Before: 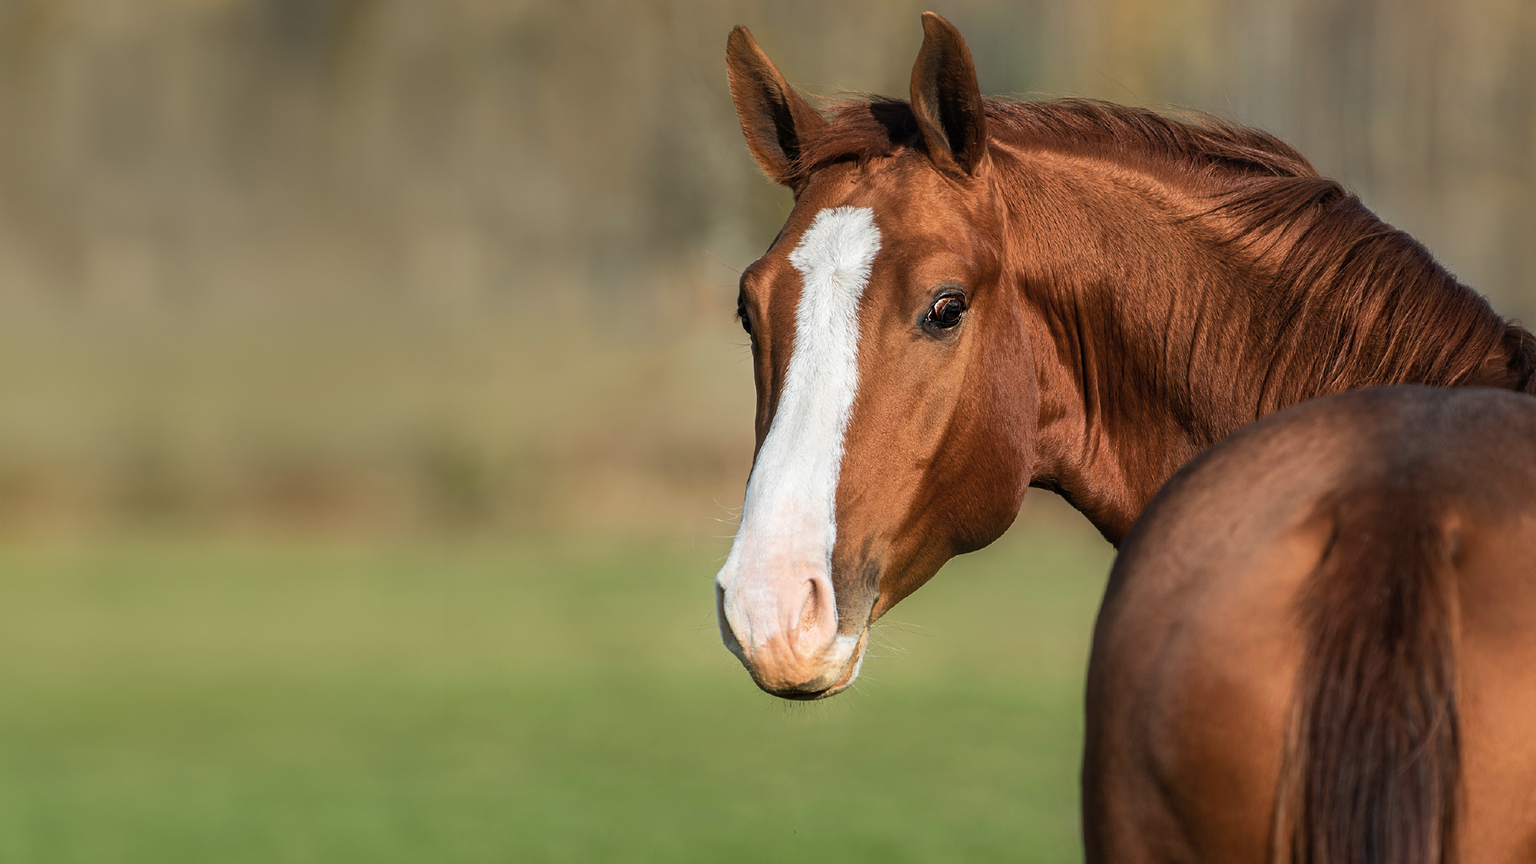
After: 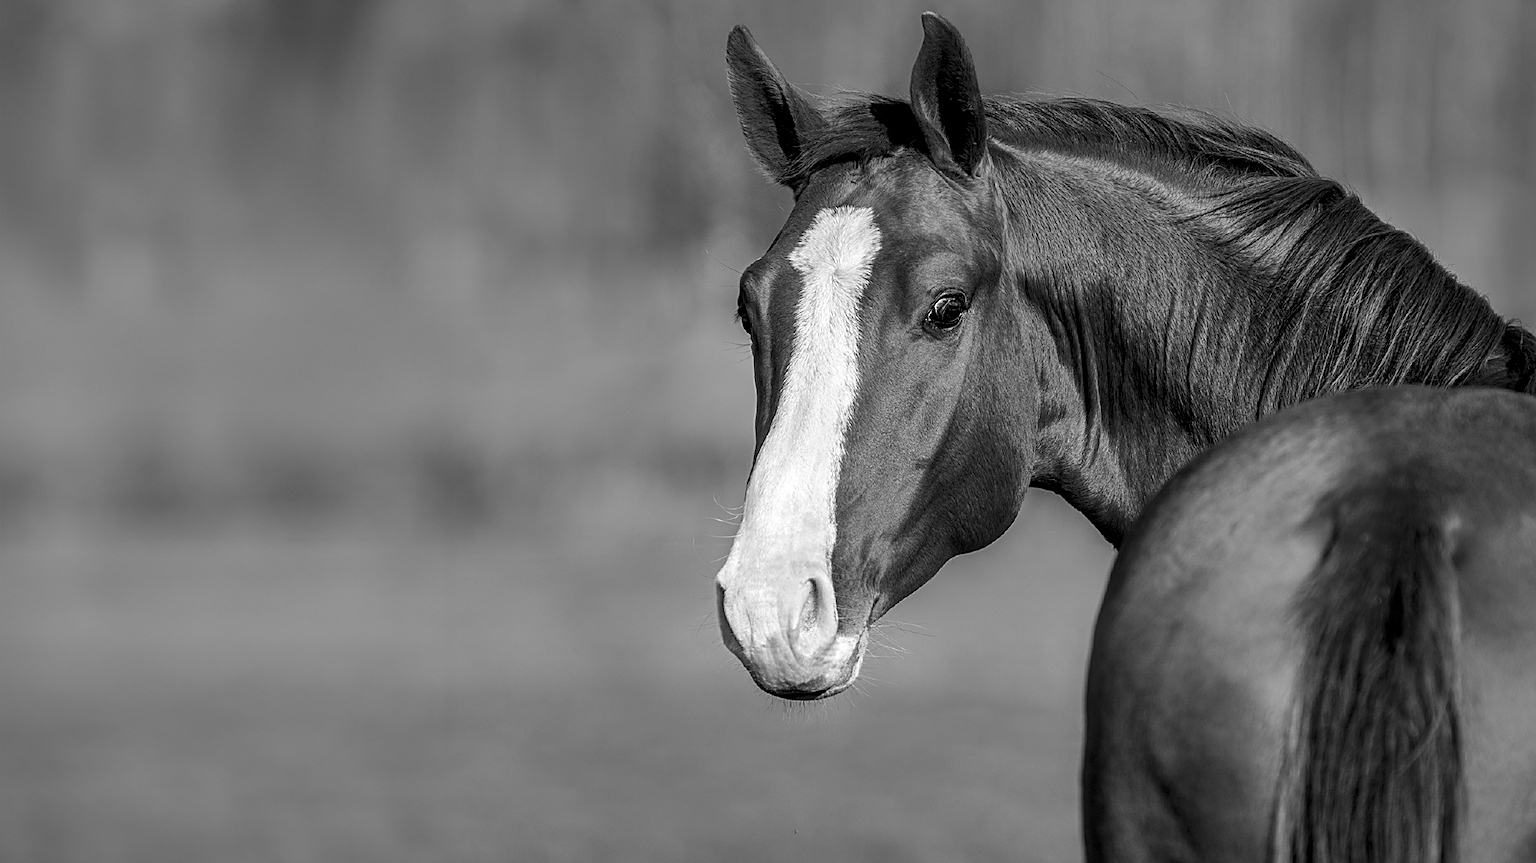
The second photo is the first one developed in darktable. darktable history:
shadows and highlights: low approximation 0.01, soften with gaussian
local contrast: detail 130%
color calibration: output gray [0.31, 0.36, 0.33, 0], illuminant as shot in camera, x 0.358, y 0.373, temperature 4628.91 K
exposure: black level correction 0.001, compensate exposure bias true, compensate highlight preservation false
vignetting: fall-off start 92.31%, brightness -0.579, saturation -0.247
sharpen: on, module defaults
